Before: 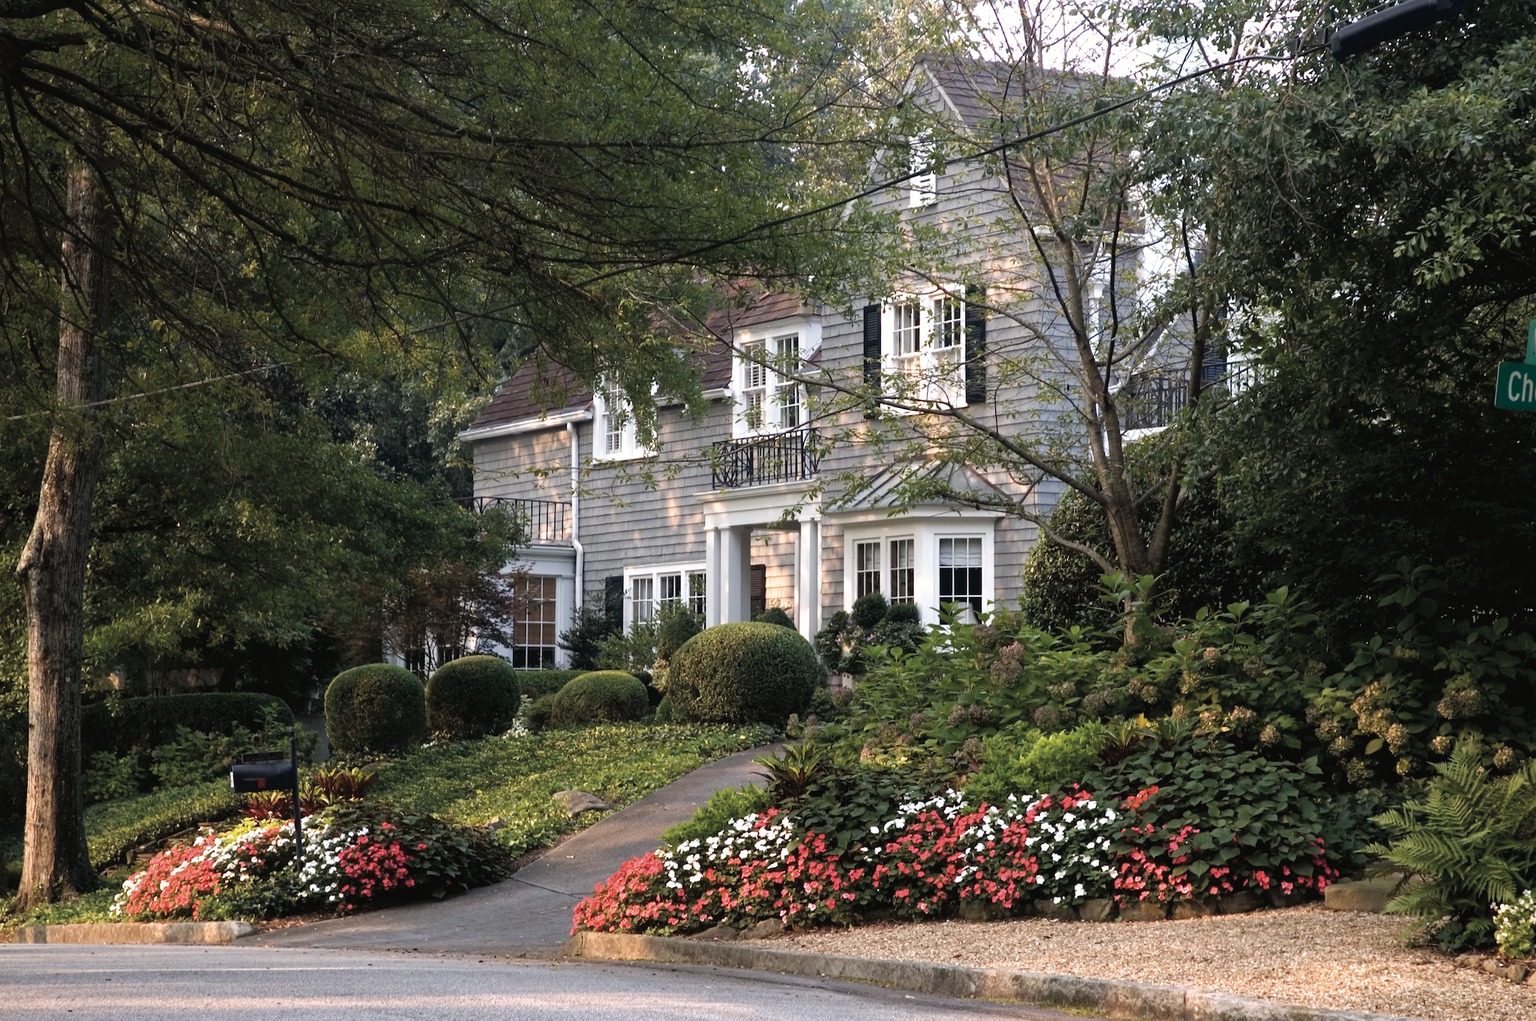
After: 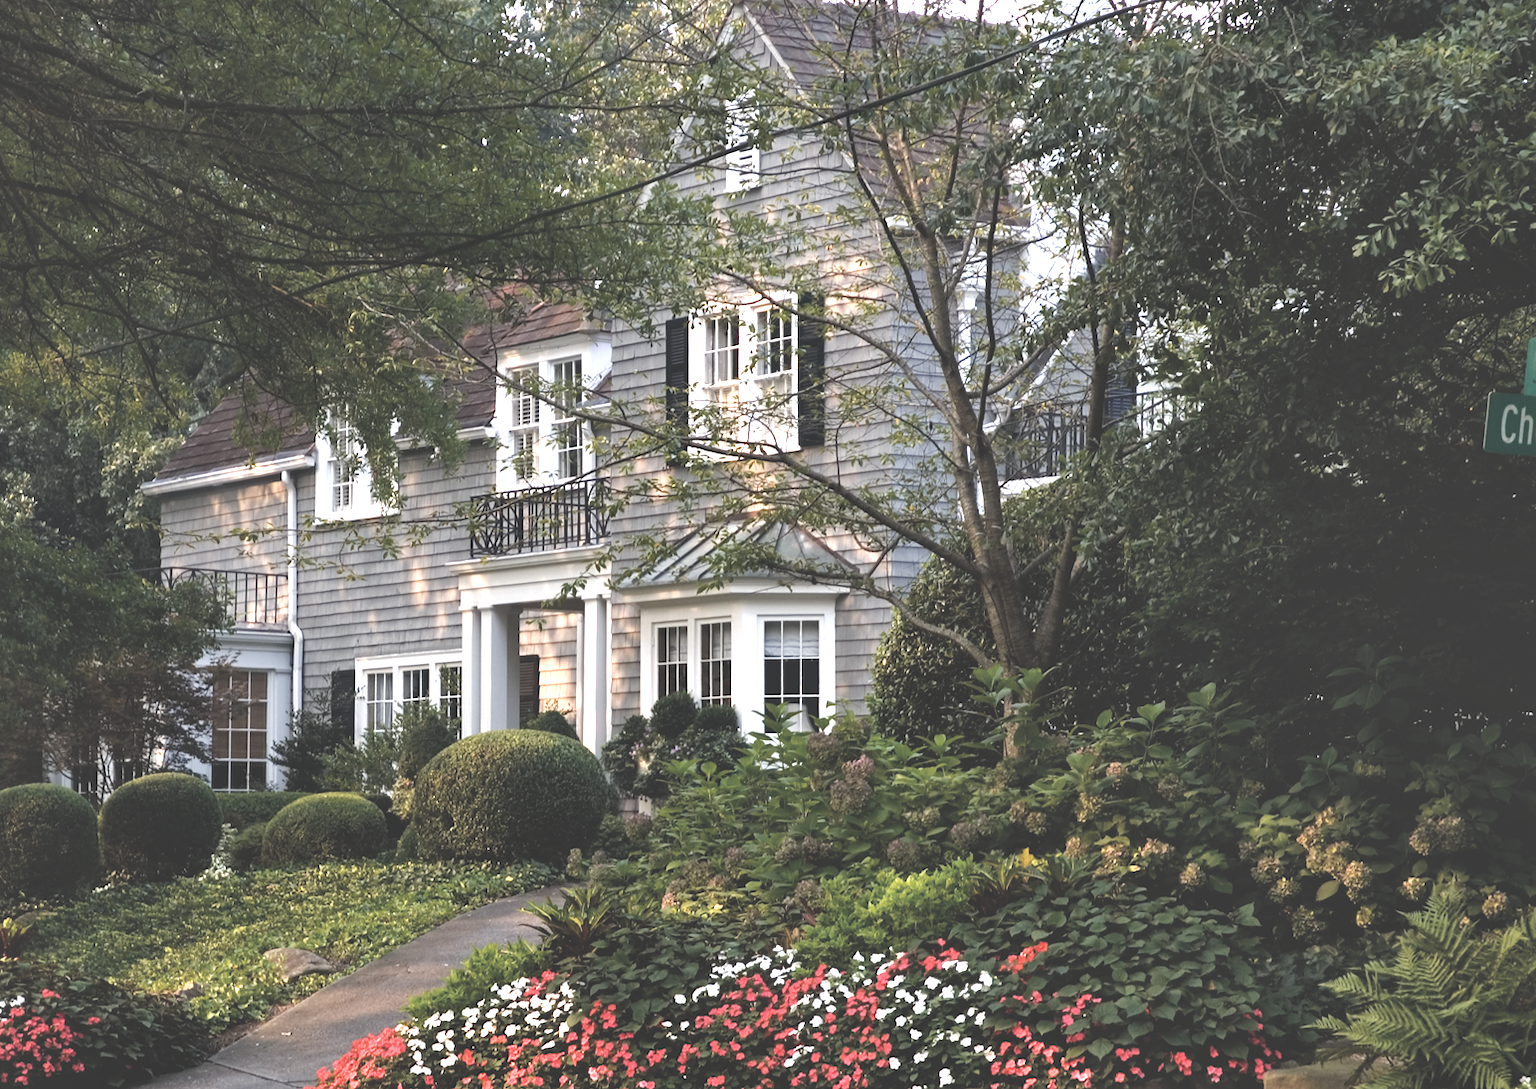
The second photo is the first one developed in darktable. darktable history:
tone equalizer: -8 EV -0.448 EV, -7 EV -0.405 EV, -6 EV -0.347 EV, -5 EV -0.232 EV, -3 EV 0.213 EV, -2 EV 0.318 EV, -1 EV 0.414 EV, +0 EV 0.444 EV, edges refinement/feathering 500, mask exposure compensation -1.57 EV, preserve details no
exposure: black level correction -0.042, exposure 0.061 EV, compensate exposure bias true, compensate highlight preservation false
shadows and highlights: shadows 43.84, white point adjustment -1.49, soften with gaussian
crop: left 22.756%, top 5.837%, bottom 11.822%
